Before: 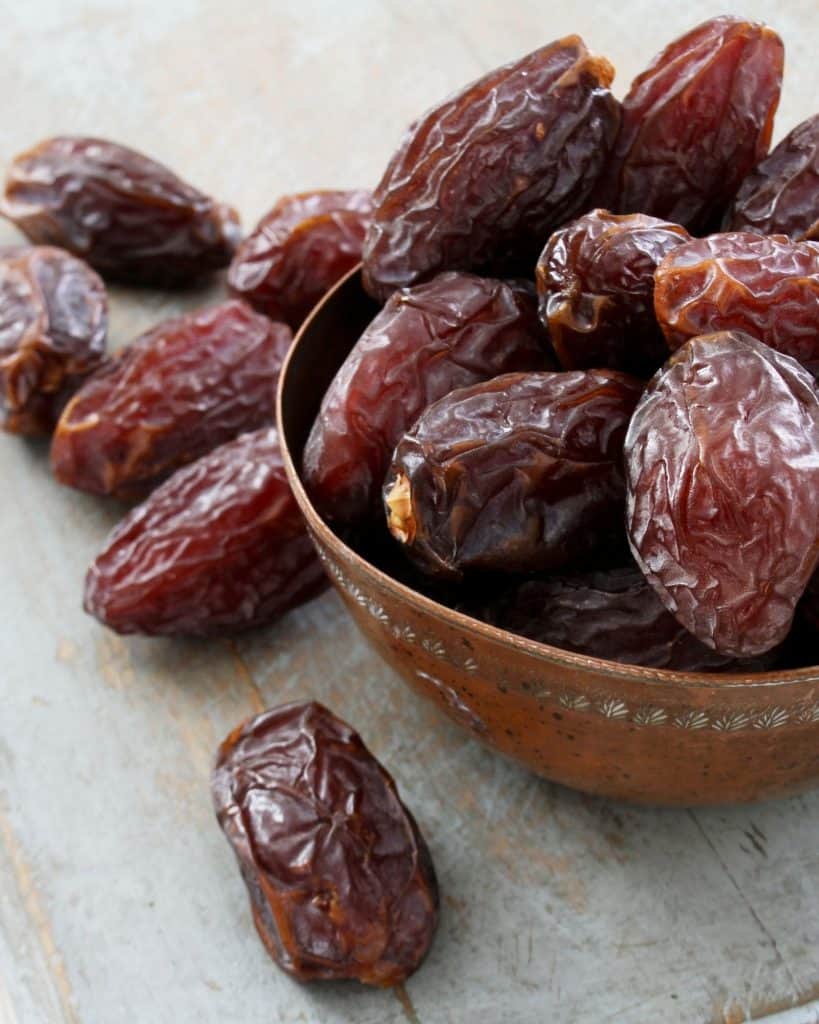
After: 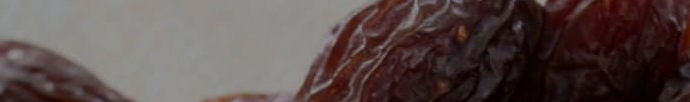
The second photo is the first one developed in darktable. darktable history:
exposure: exposure -1.468 EV, compensate highlight preservation false
crop and rotate: left 9.644%, top 9.491%, right 6.021%, bottom 80.509%
